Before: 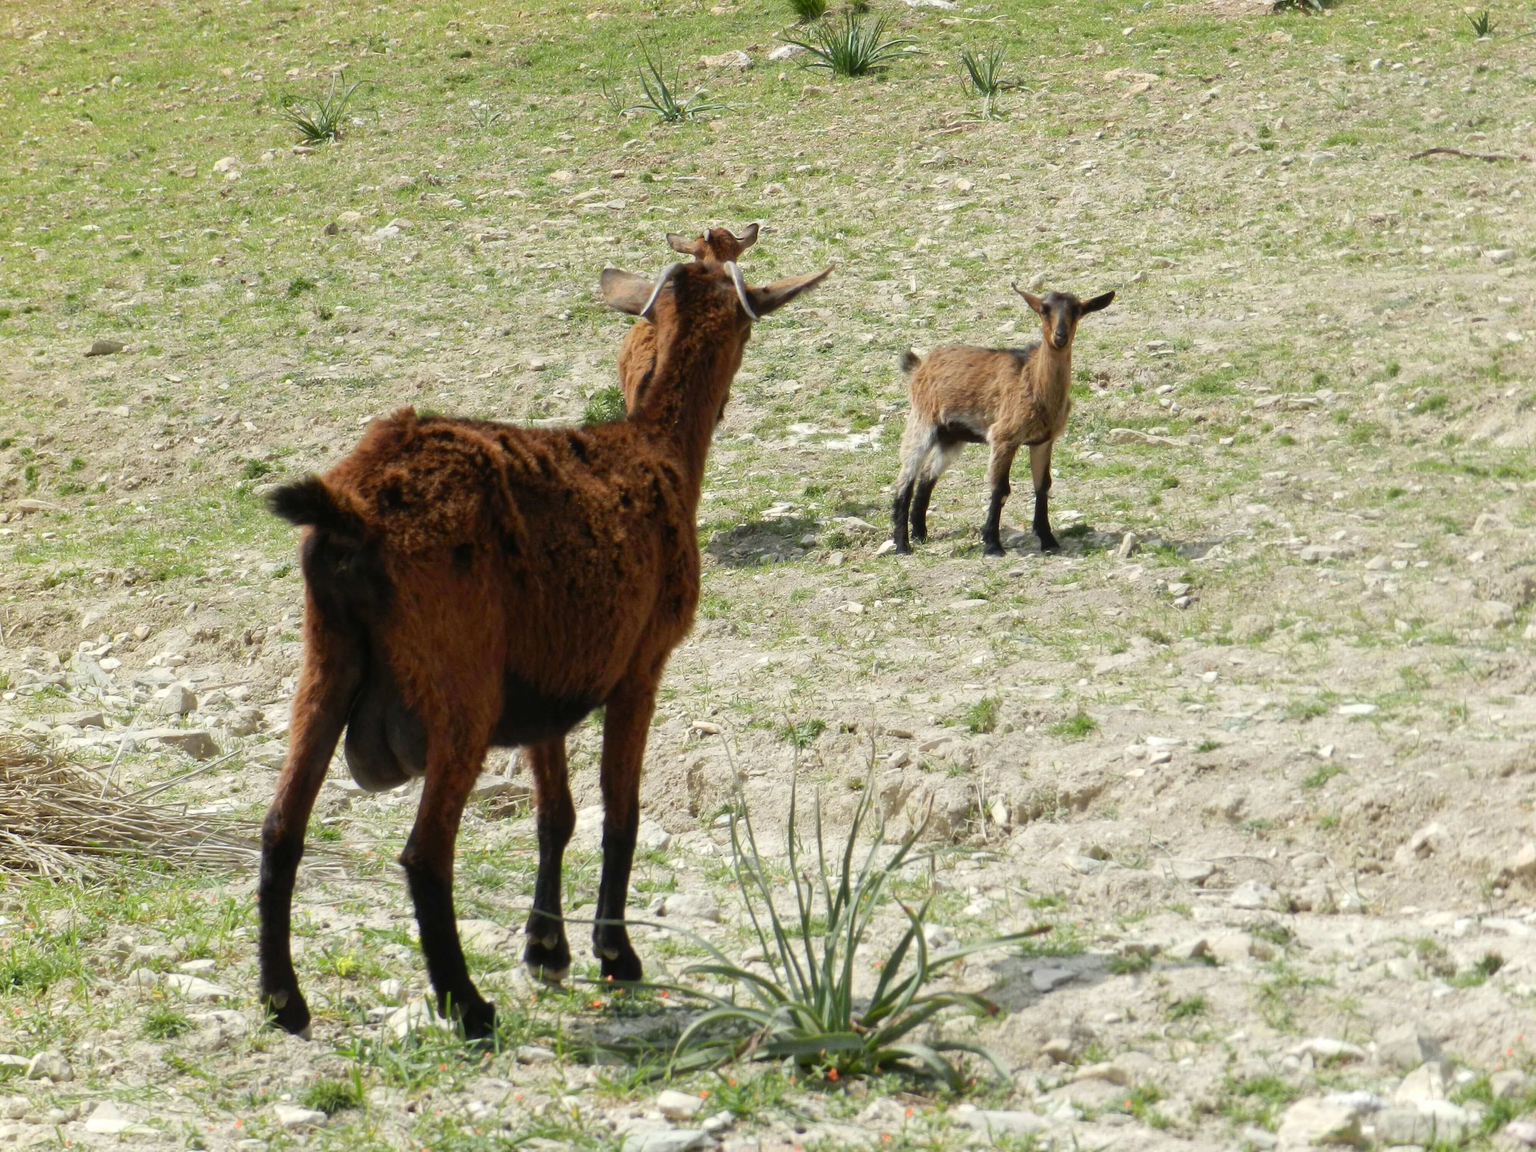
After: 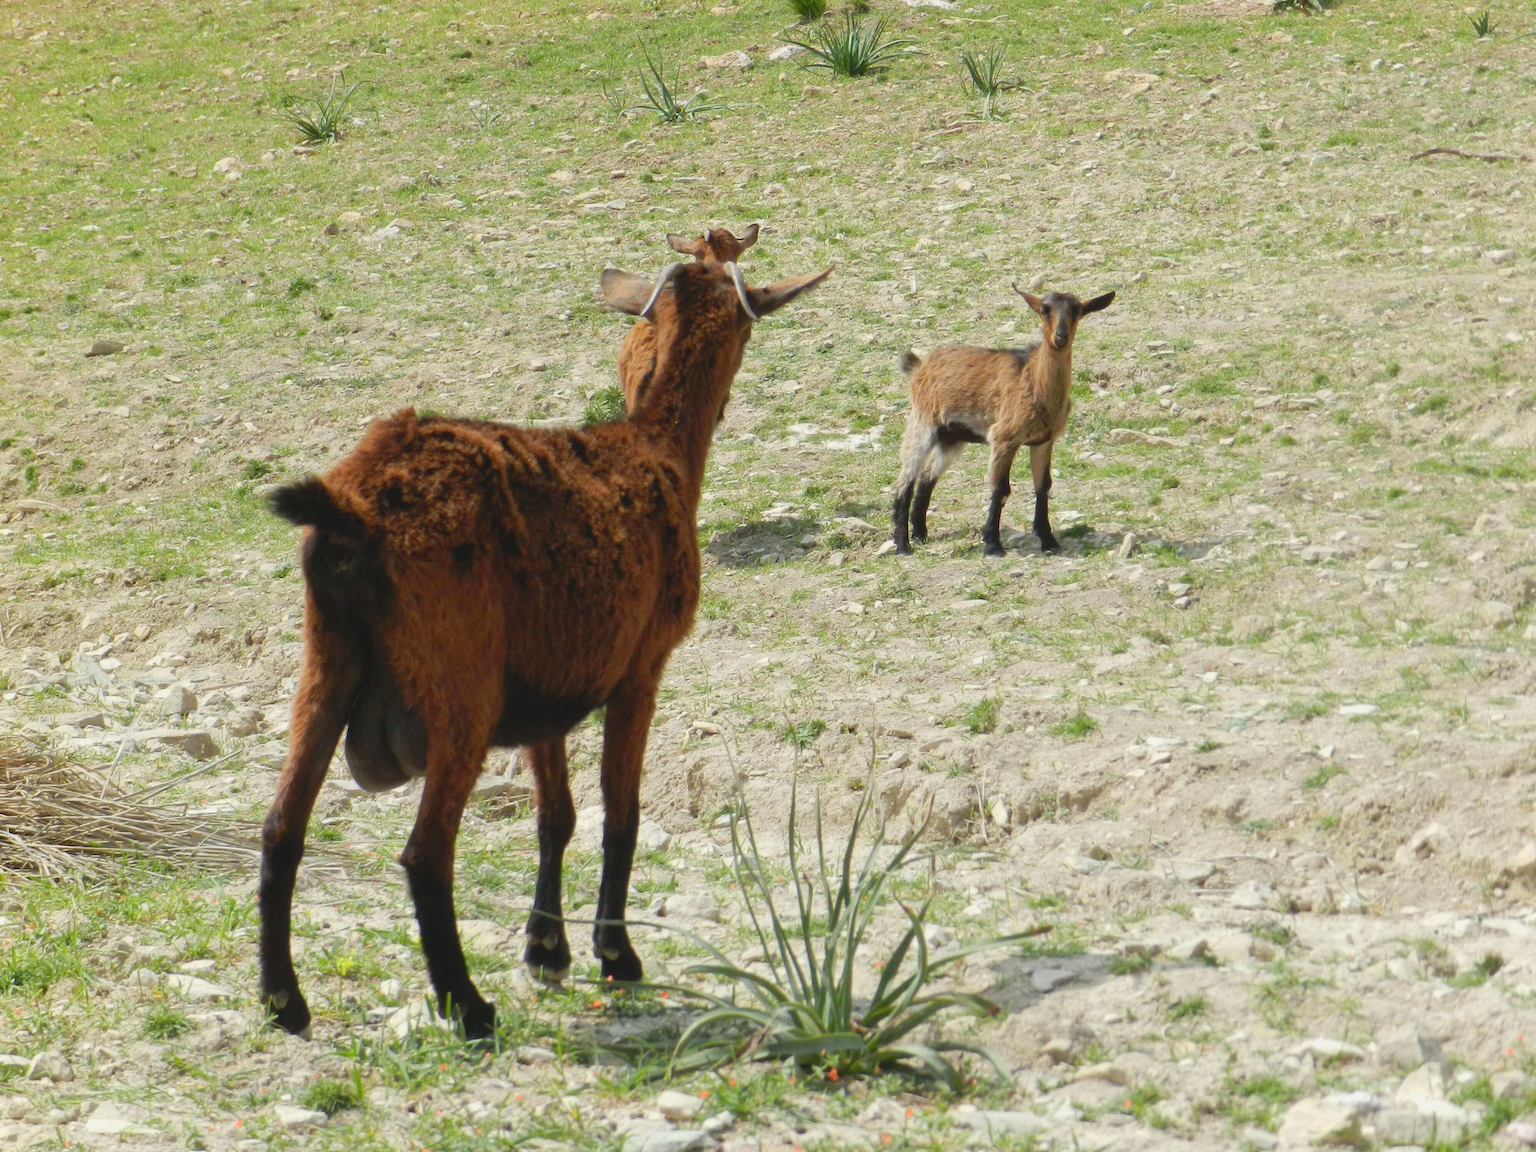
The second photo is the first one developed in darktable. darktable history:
contrast brightness saturation: contrast -0.097, brightness 0.041, saturation 0.075
